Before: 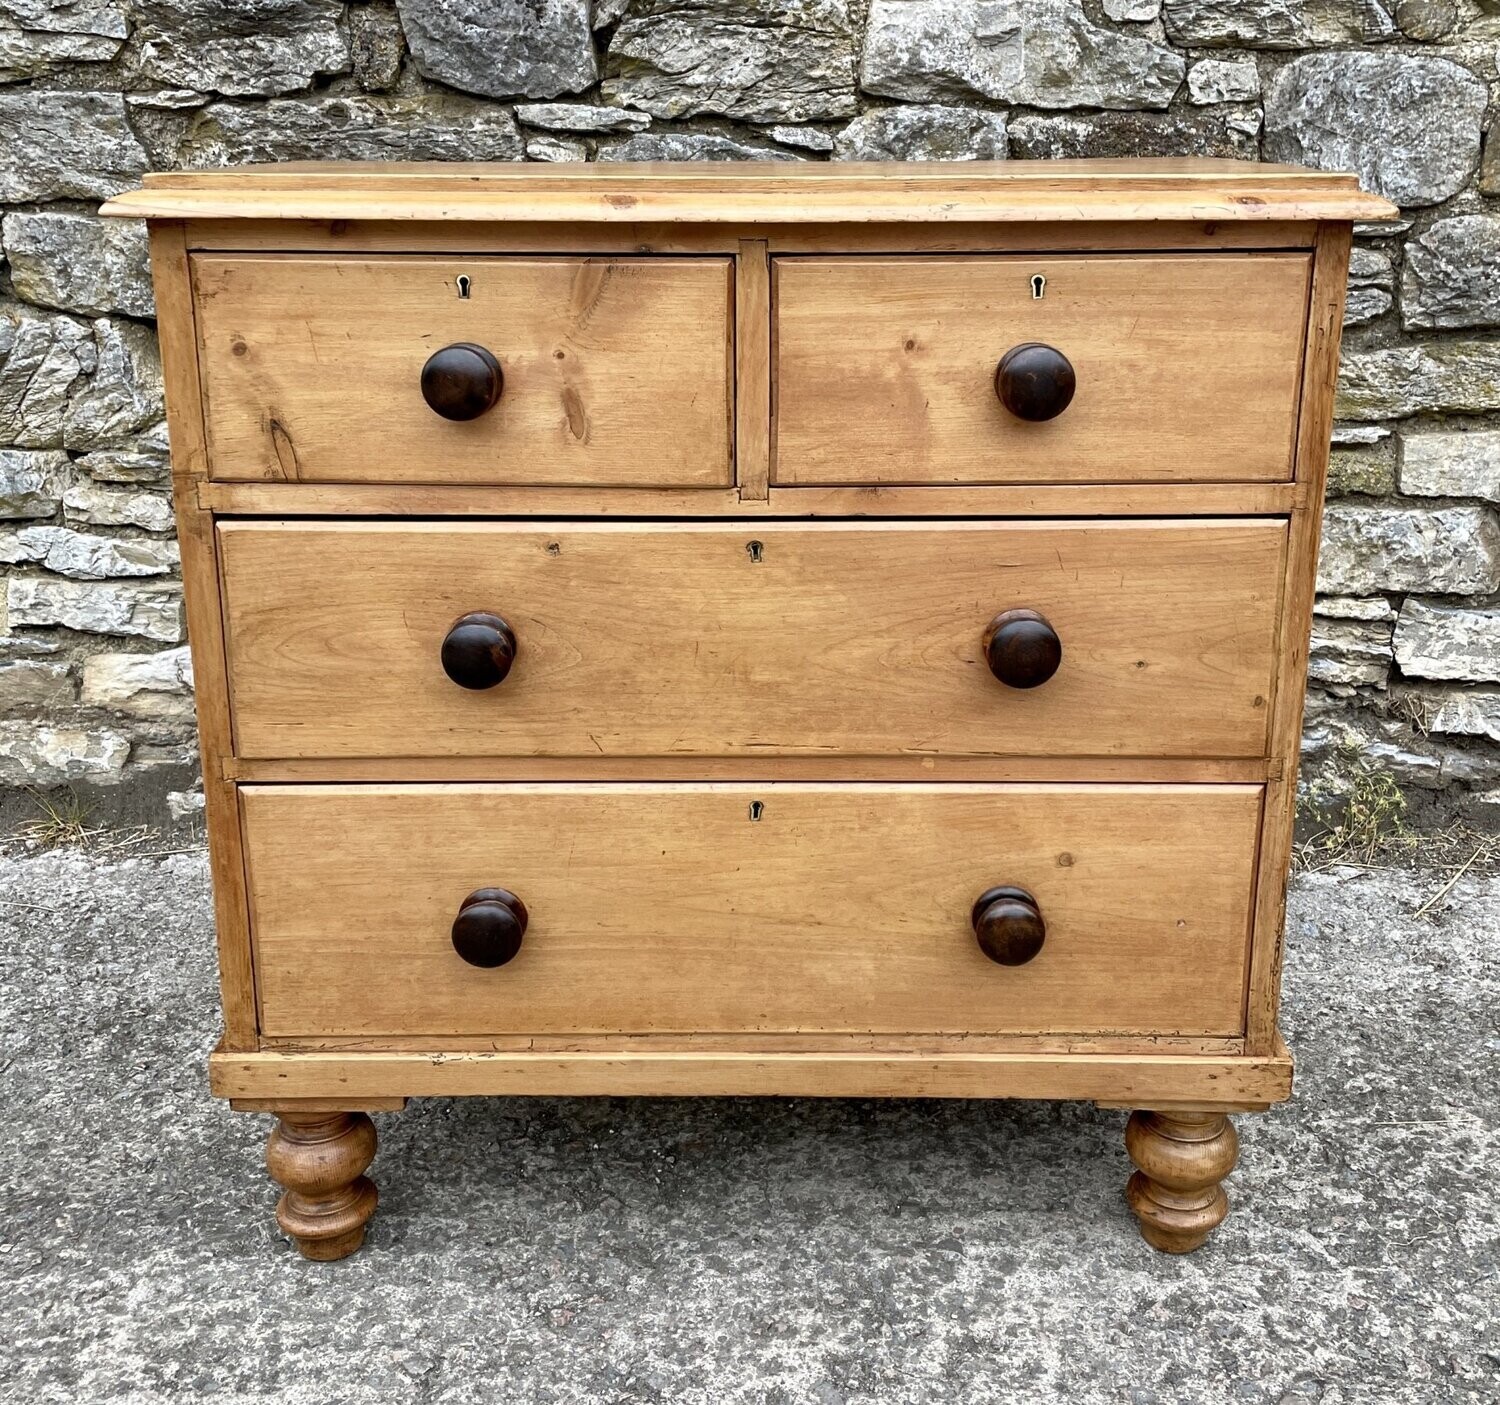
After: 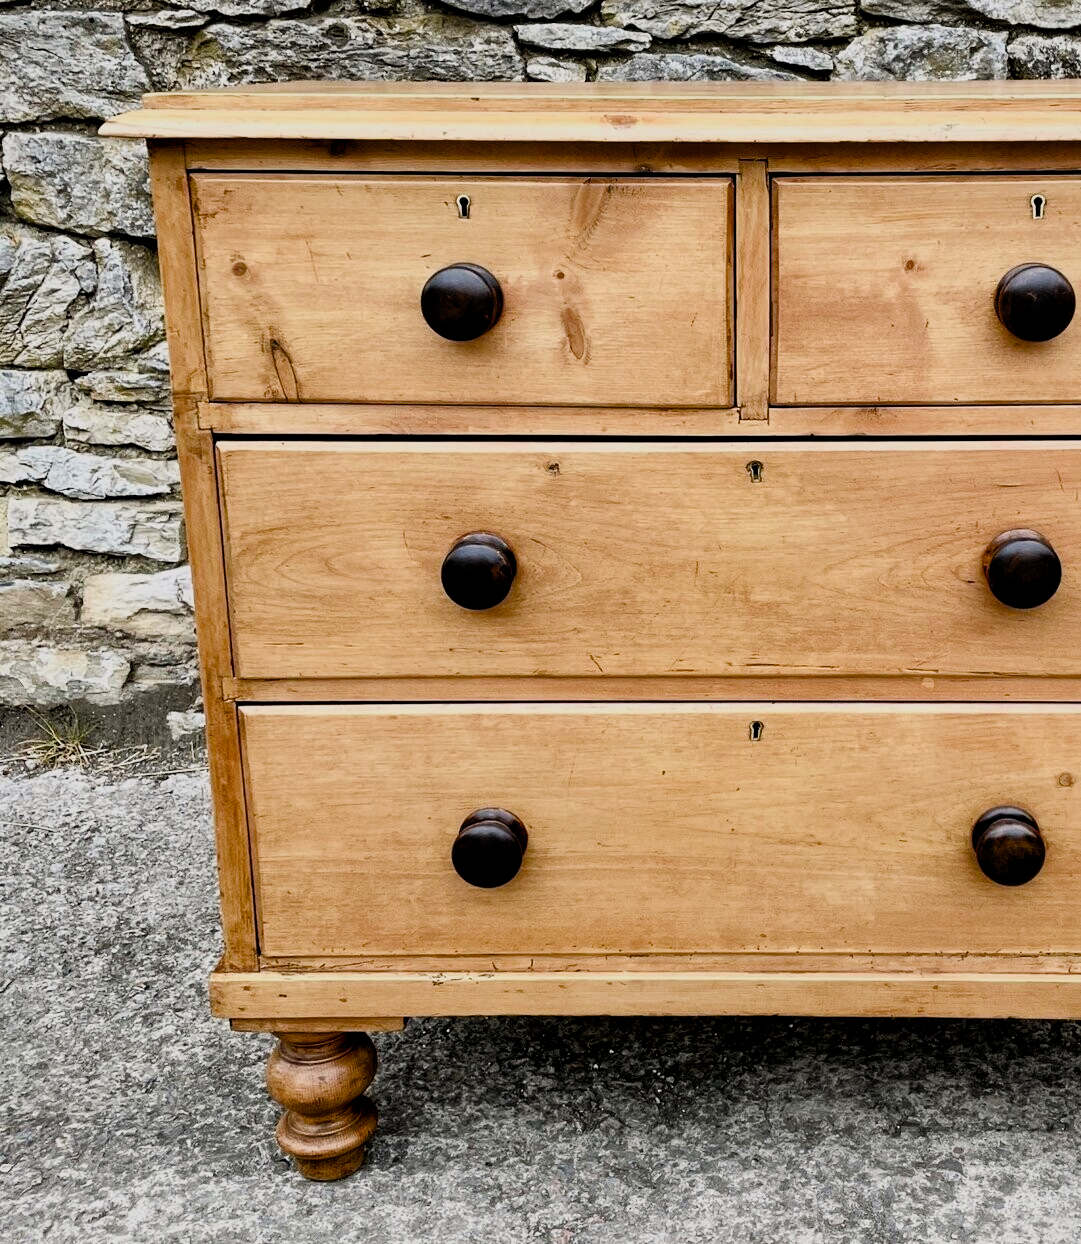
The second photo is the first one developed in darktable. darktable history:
crop: top 5.753%, right 27.877%, bottom 5.684%
contrast brightness saturation: contrast 0.197, brightness 0.157, saturation 0.222
filmic rgb: middle gray luminance 29.96%, black relative exposure -8.94 EV, white relative exposure 6.99 EV, target black luminance 0%, hardness 2.97, latitude 2.33%, contrast 0.961, highlights saturation mix 4.62%, shadows ↔ highlights balance 11.76%, color science v6 (2022)
local contrast: mode bilateral grid, contrast 21, coarseness 49, detail 120%, midtone range 0.2
color balance rgb: highlights gain › chroma 0.216%, highlights gain › hue 331.83°, perceptual saturation grading › global saturation 20%, perceptual saturation grading › highlights -49.025%, perceptual saturation grading › shadows 25.273%
exposure: black level correction 0, exposure -0.692 EV, compensate highlight preservation false
tone equalizer: -8 EV -0.455 EV, -7 EV -0.391 EV, -6 EV -0.306 EV, -5 EV -0.183 EV, -3 EV 0.237 EV, -2 EV 0.359 EV, -1 EV 0.392 EV, +0 EV 0.396 EV, mask exposure compensation -0.5 EV
